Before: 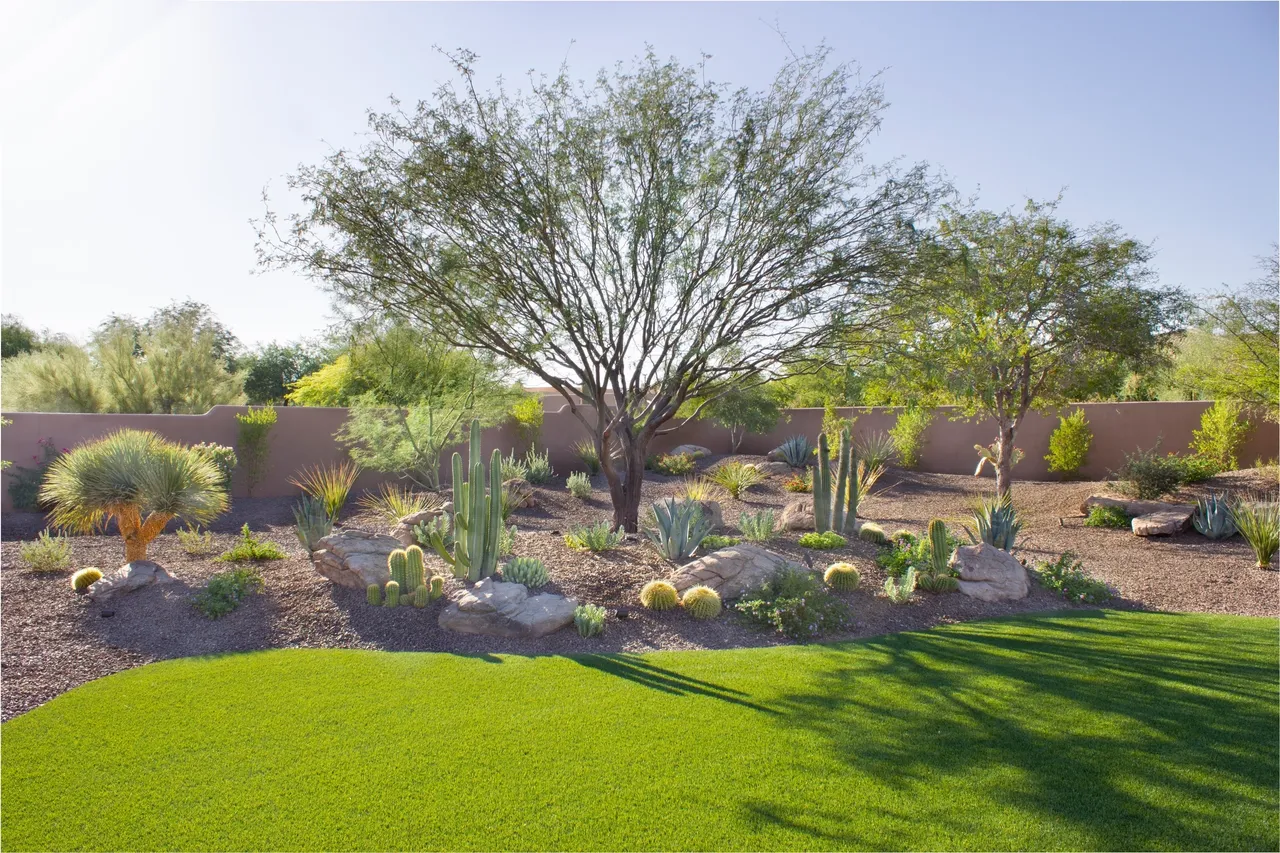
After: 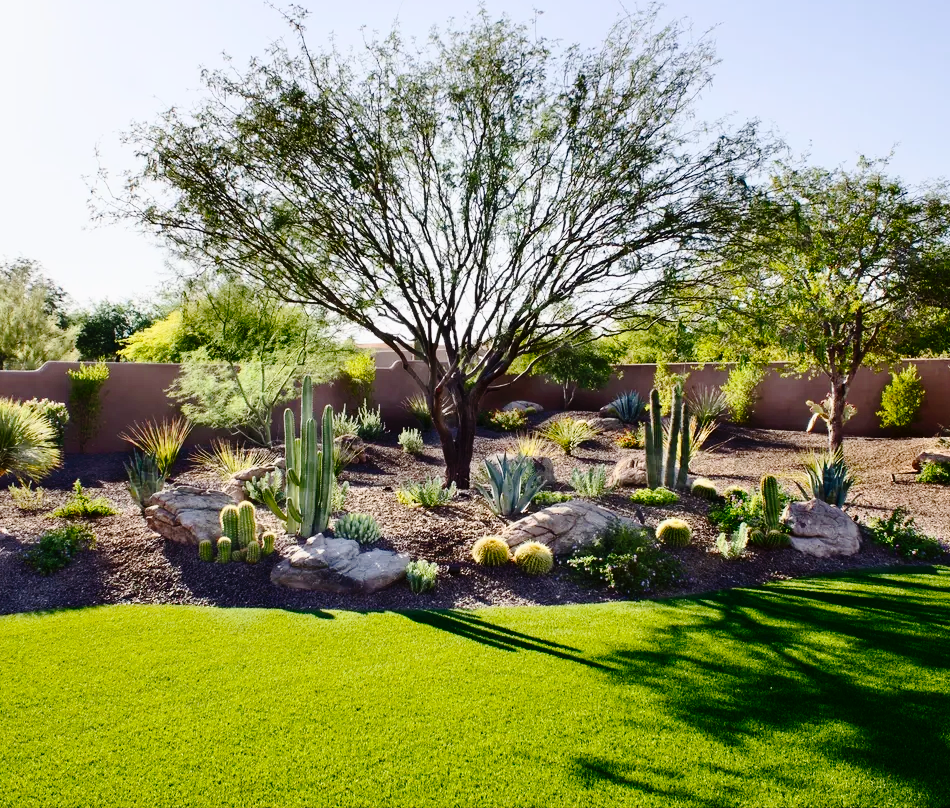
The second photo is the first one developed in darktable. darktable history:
exposure: exposure -0.153 EV, compensate highlight preservation false
tone curve: curves: ch0 [(0, 0) (0.003, 0.001) (0.011, 0.004) (0.025, 0.013) (0.044, 0.022) (0.069, 0.035) (0.1, 0.053) (0.136, 0.088) (0.177, 0.149) (0.224, 0.213) (0.277, 0.293) (0.335, 0.381) (0.399, 0.463) (0.468, 0.546) (0.543, 0.616) (0.623, 0.693) (0.709, 0.766) (0.801, 0.843) (0.898, 0.921) (1, 1)], preserve colors none
crop and rotate: left 13.15%, top 5.251%, right 12.609%
contrast brightness saturation: contrast 0.32, brightness -0.08, saturation 0.17
